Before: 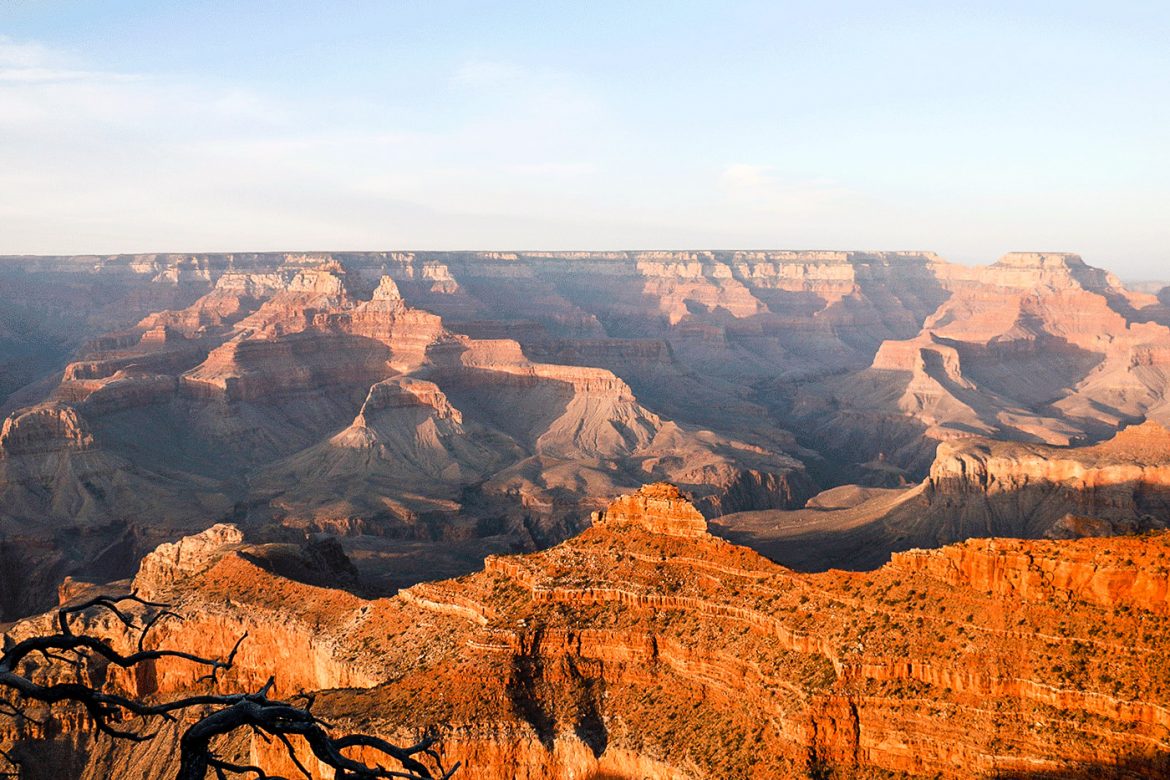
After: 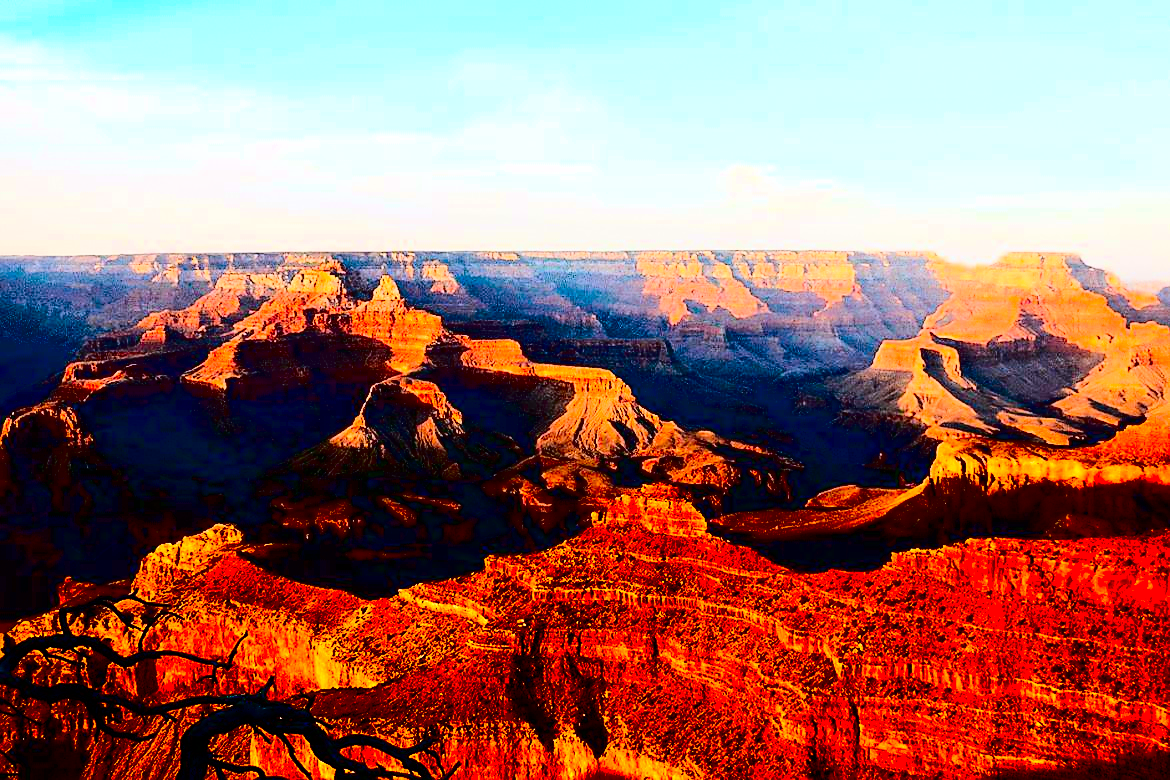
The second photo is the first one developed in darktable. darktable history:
exposure: compensate exposure bias true, compensate highlight preservation false
sharpen: radius 1.568, amount 0.358, threshold 1.481
contrast brightness saturation: contrast 0.779, brightness -0.995, saturation 1
base curve: curves: ch0 [(0, 0) (0.073, 0.04) (0.157, 0.139) (0.492, 0.492) (0.758, 0.758) (1, 1)], preserve colors none
color correction: highlights b* -0.012
color balance rgb: shadows lift › chroma 3.942%, shadows lift › hue 90.59°, perceptual saturation grading › global saturation 36.625%, perceptual saturation grading › shadows 35.906%, perceptual brilliance grading › mid-tones 10.605%, perceptual brilliance grading › shadows 14.602%, global vibrance 20%
color zones: curves: ch0 [(0.068, 0.464) (0.25, 0.5) (0.48, 0.508) (0.75, 0.536) (0.886, 0.476) (0.967, 0.456)]; ch1 [(0.066, 0.456) (0.25, 0.5) (0.616, 0.508) (0.746, 0.56) (0.934, 0.444)]
